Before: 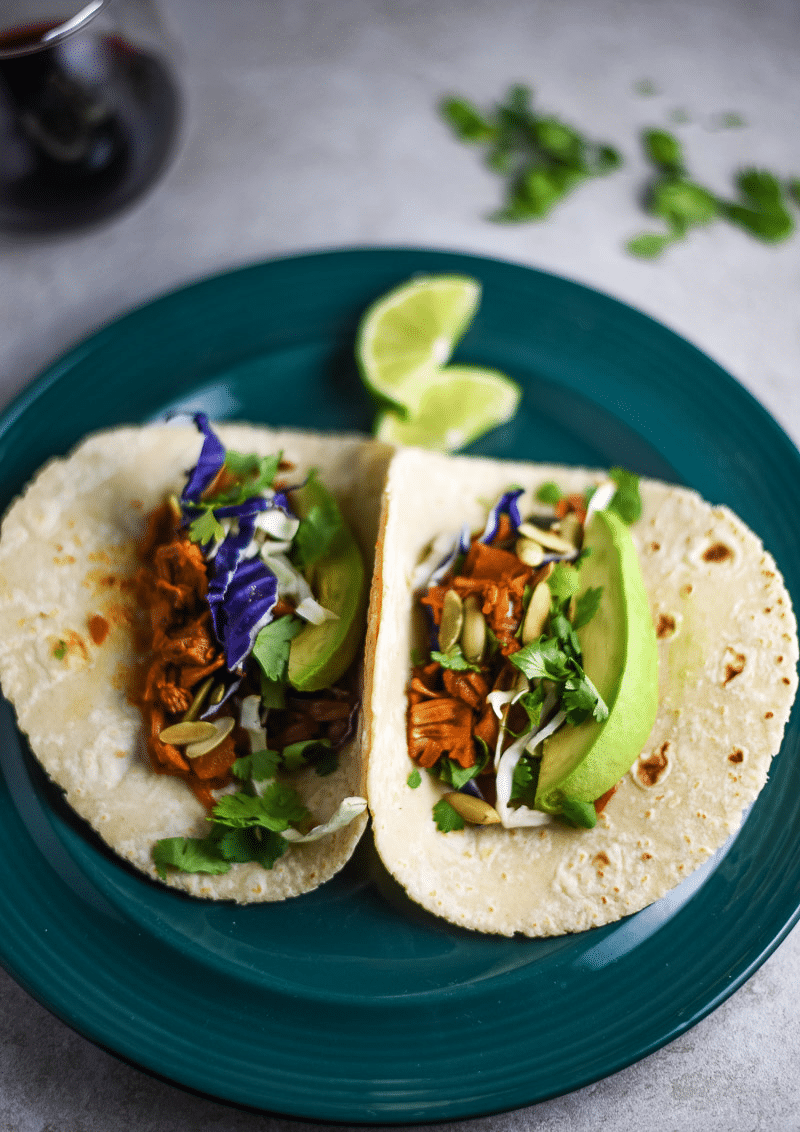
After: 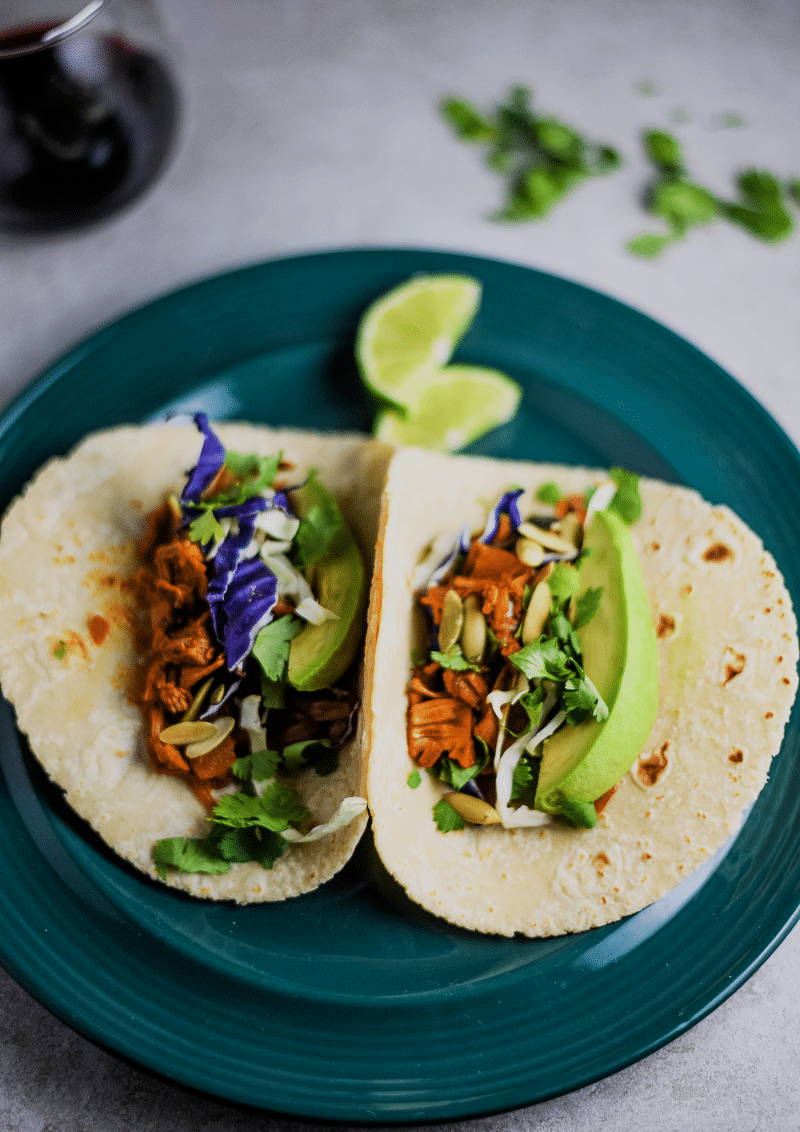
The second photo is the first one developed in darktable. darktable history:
filmic rgb: black relative exposure -7.15 EV, white relative exposure 5.36 EV, hardness 3.02, color science v6 (2022)
exposure: exposure 0.3 EV, compensate highlight preservation false
